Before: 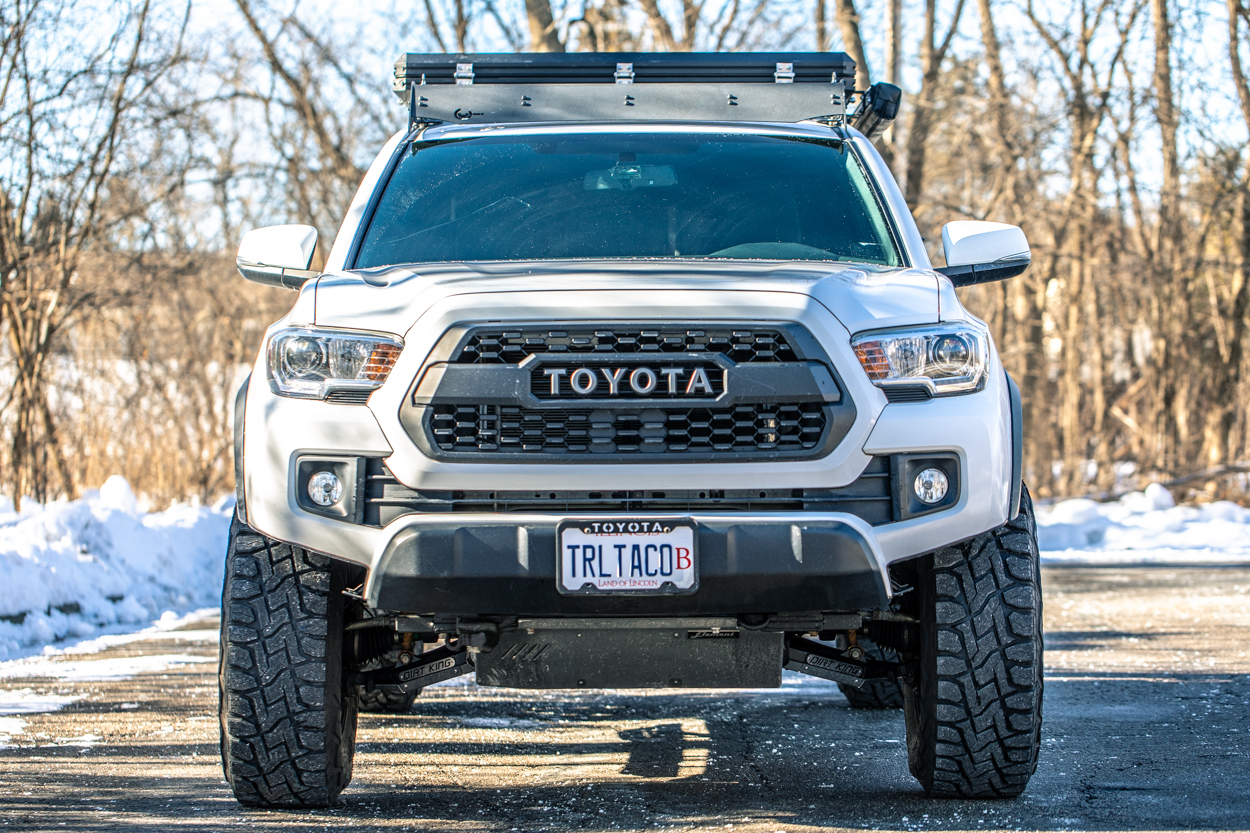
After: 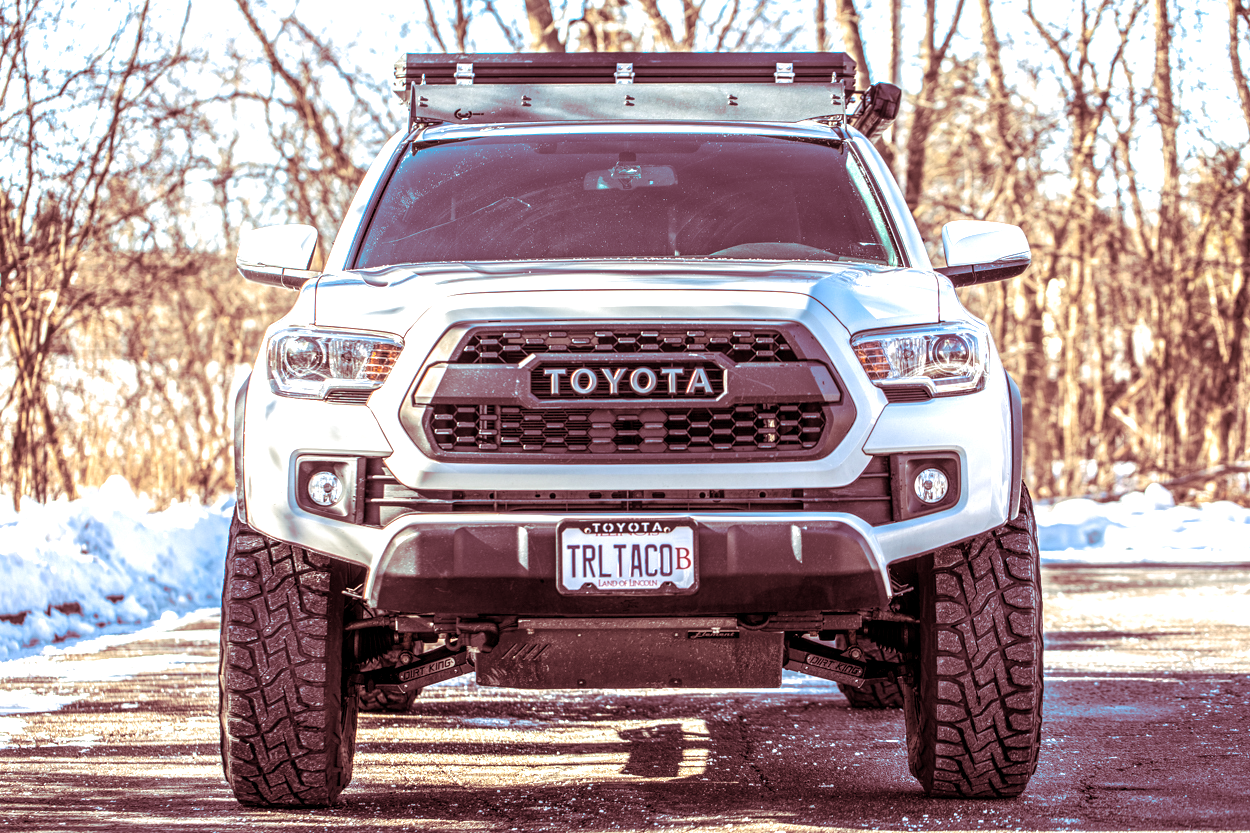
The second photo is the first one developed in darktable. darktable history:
split-toning: highlights › saturation 0, balance -61.83
exposure: black level correction 0, exposure 0.4 EV, compensate exposure bias true, compensate highlight preservation false
local contrast: highlights 99%, shadows 86%, detail 160%, midtone range 0.2
color balance: mode lift, gamma, gain (sRGB)
